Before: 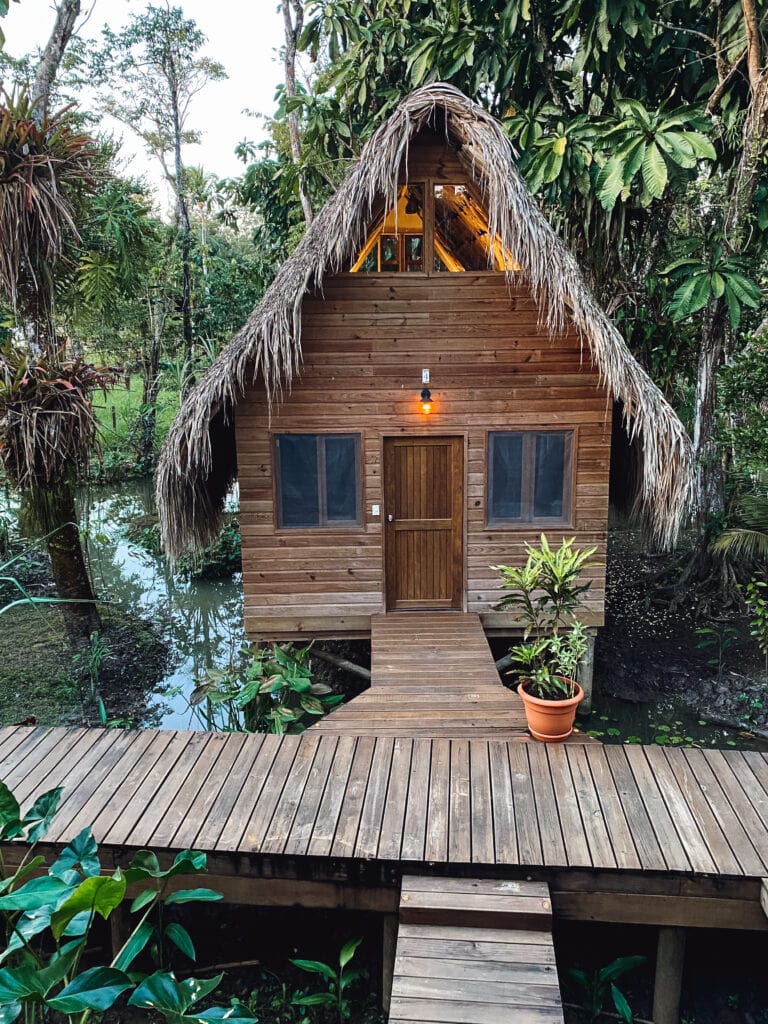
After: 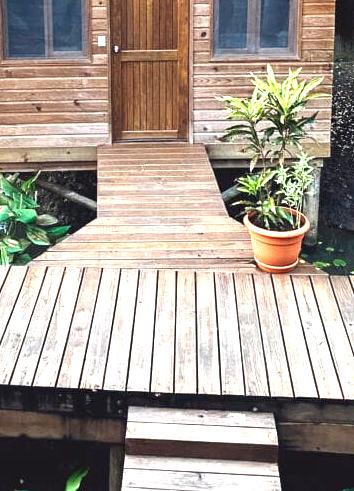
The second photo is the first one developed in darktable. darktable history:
crop: left 35.751%, top 45.86%, right 18.077%, bottom 6.124%
exposure: black level correction 0, exposure 1.388 EV, compensate highlight preservation false
